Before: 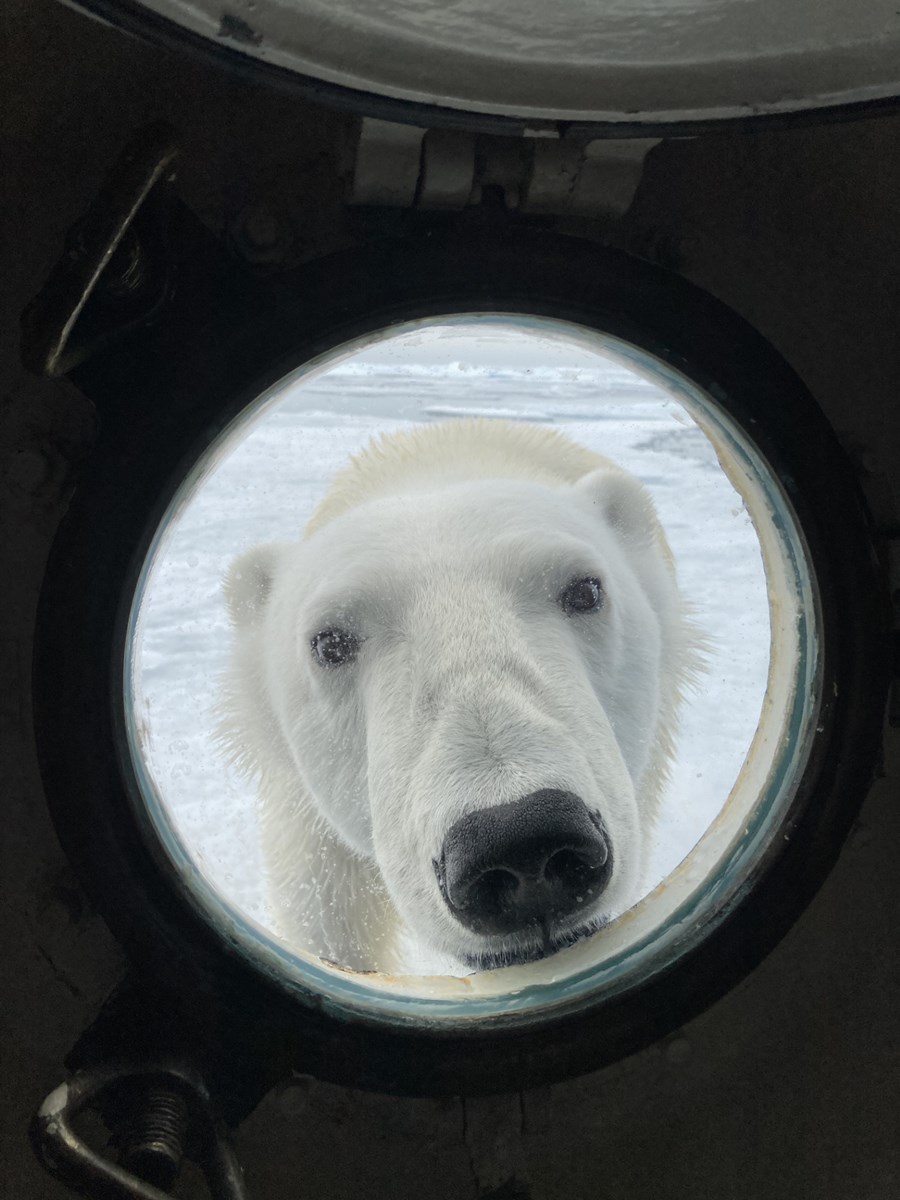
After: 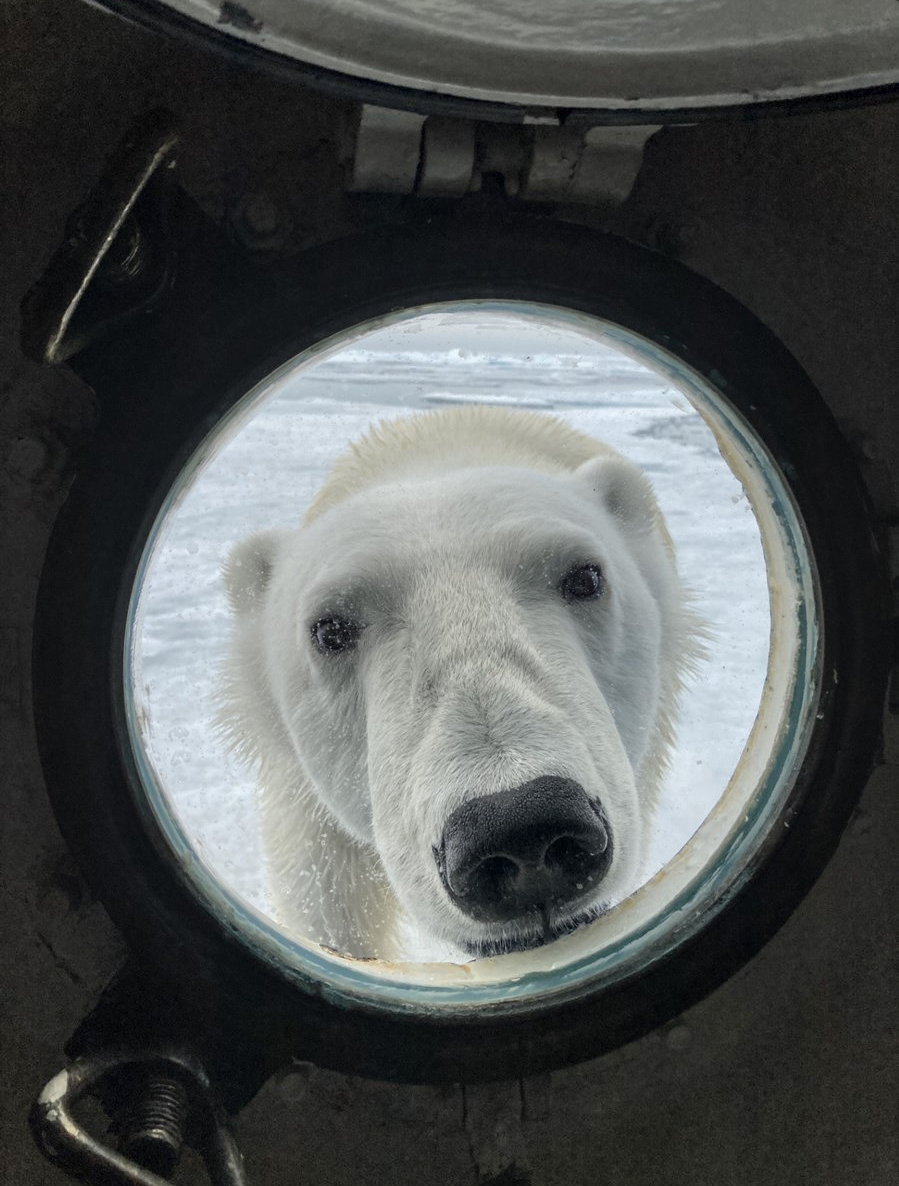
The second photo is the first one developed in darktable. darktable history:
local contrast: detail 130%
crop: top 1.13%, right 0.054%
shadows and highlights: shadows 40.17, highlights -54.26, low approximation 0.01, soften with gaussian
